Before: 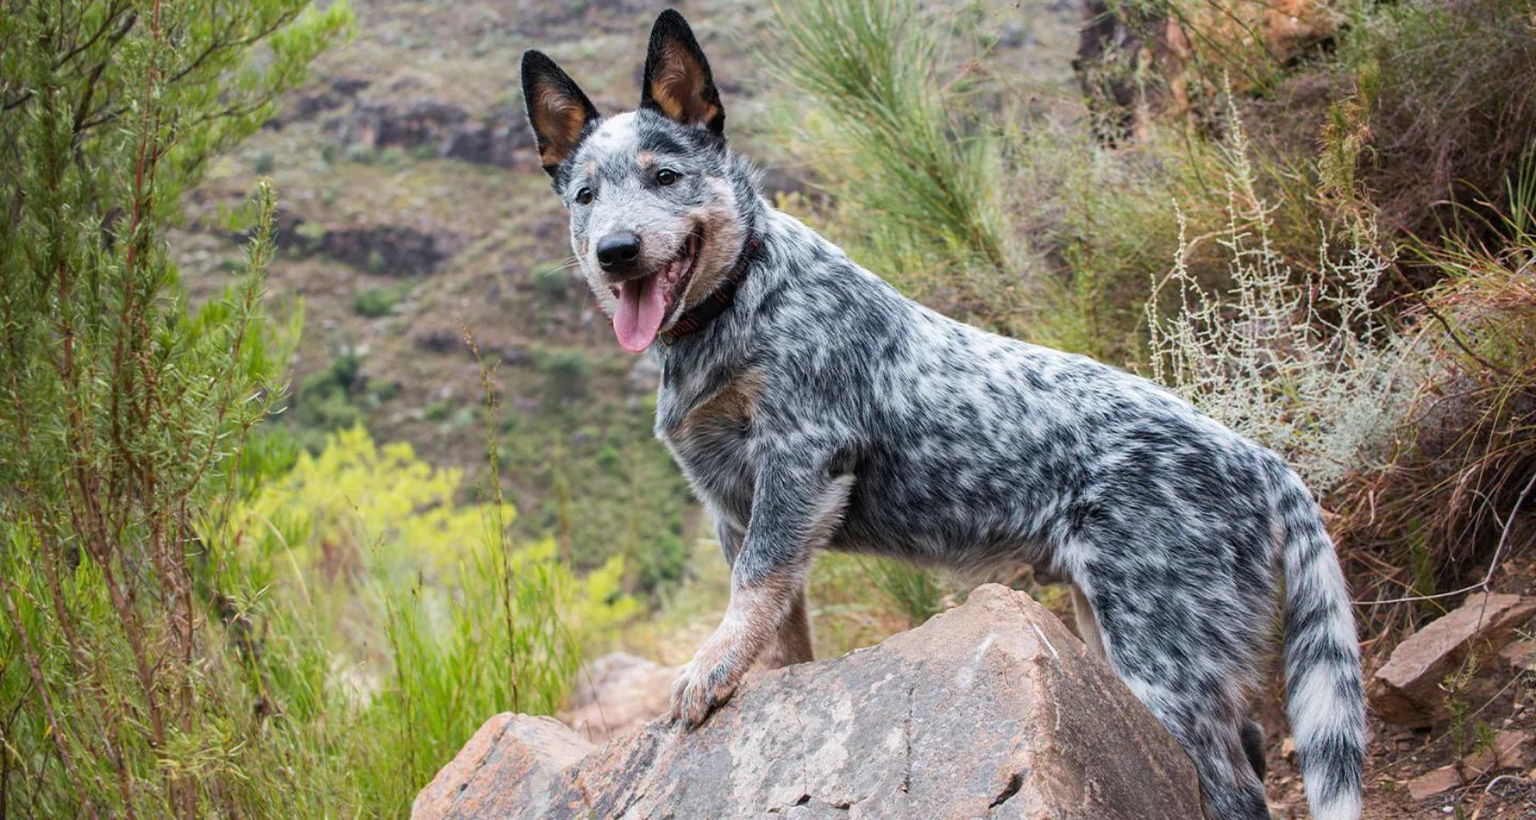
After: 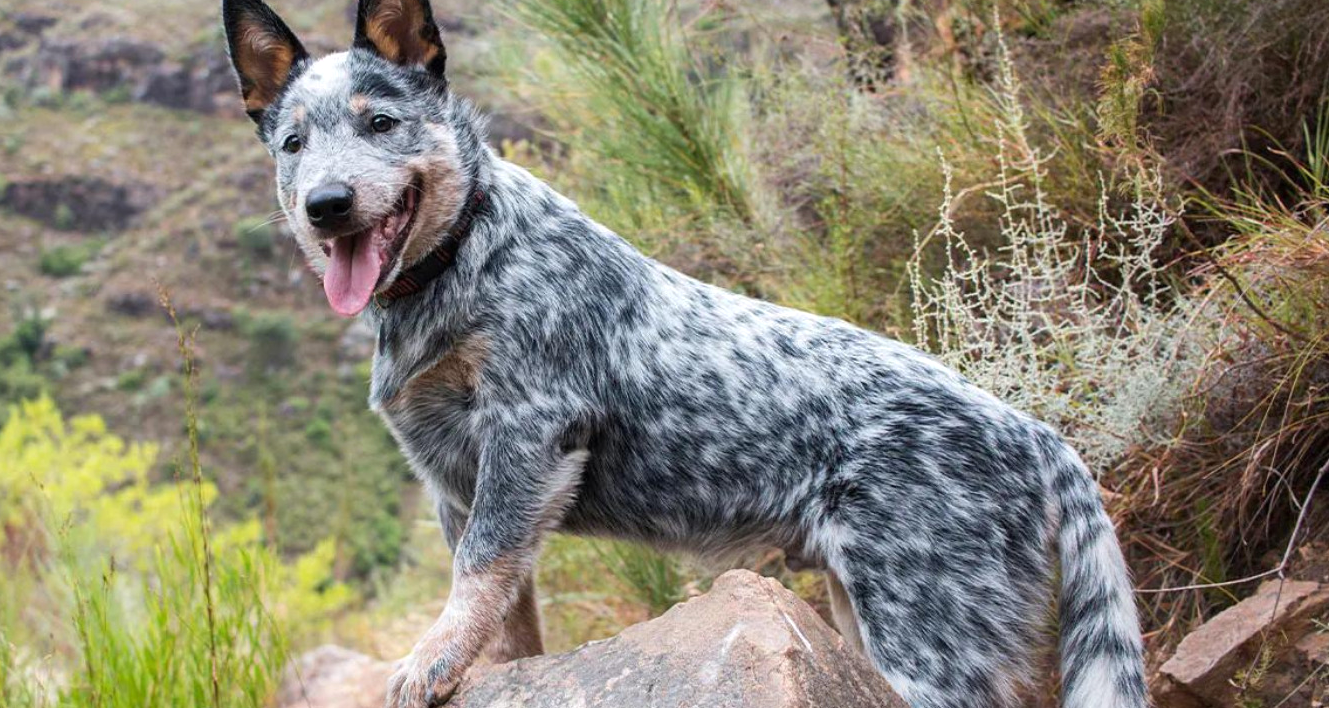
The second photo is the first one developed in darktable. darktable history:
crop and rotate: left 20.74%, top 7.912%, right 0.375%, bottom 13.378%
exposure: exposure 0.128 EV, compensate highlight preservation false
